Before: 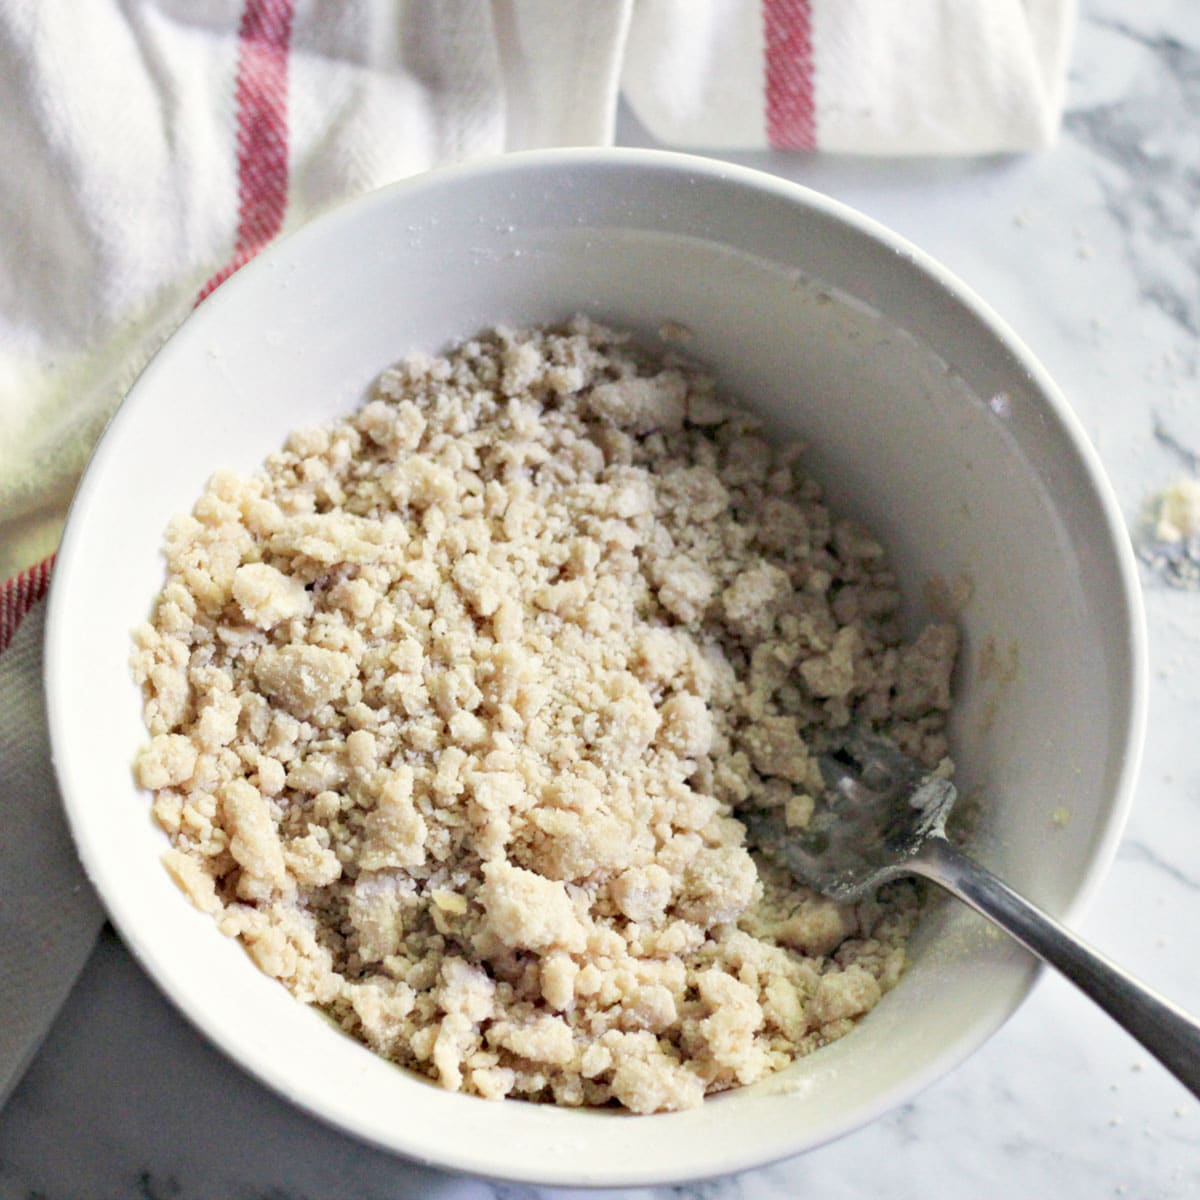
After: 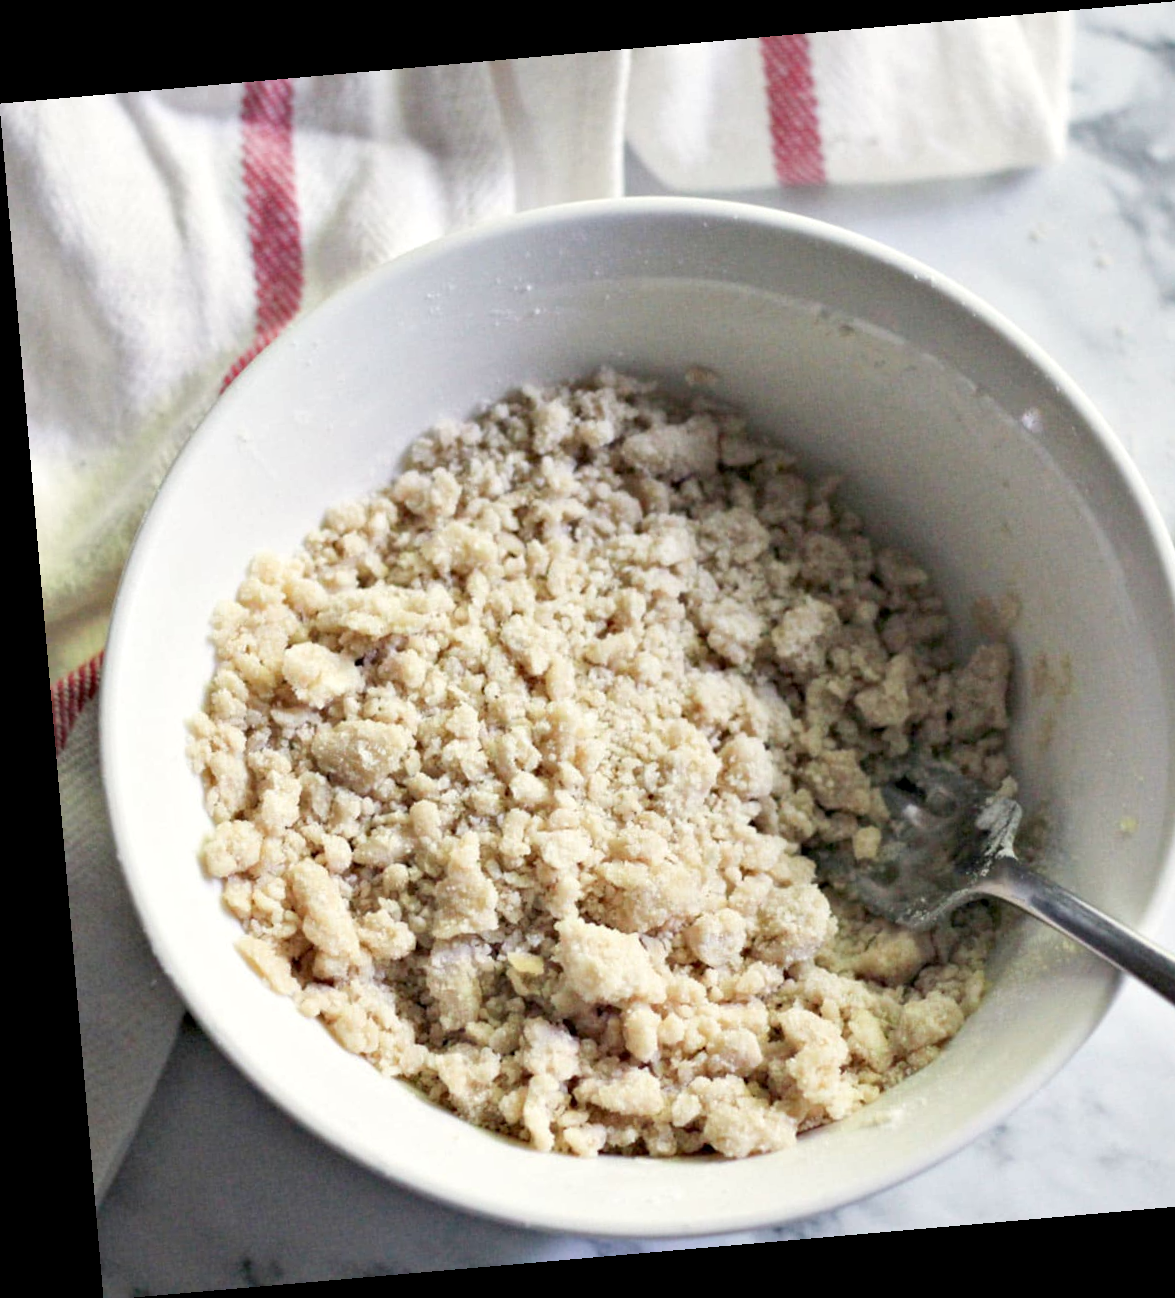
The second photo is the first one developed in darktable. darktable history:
crop: right 9.509%, bottom 0.031%
rotate and perspective: rotation -4.98°, automatic cropping off
local contrast: mode bilateral grid, contrast 20, coarseness 50, detail 120%, midtone range 0.2
